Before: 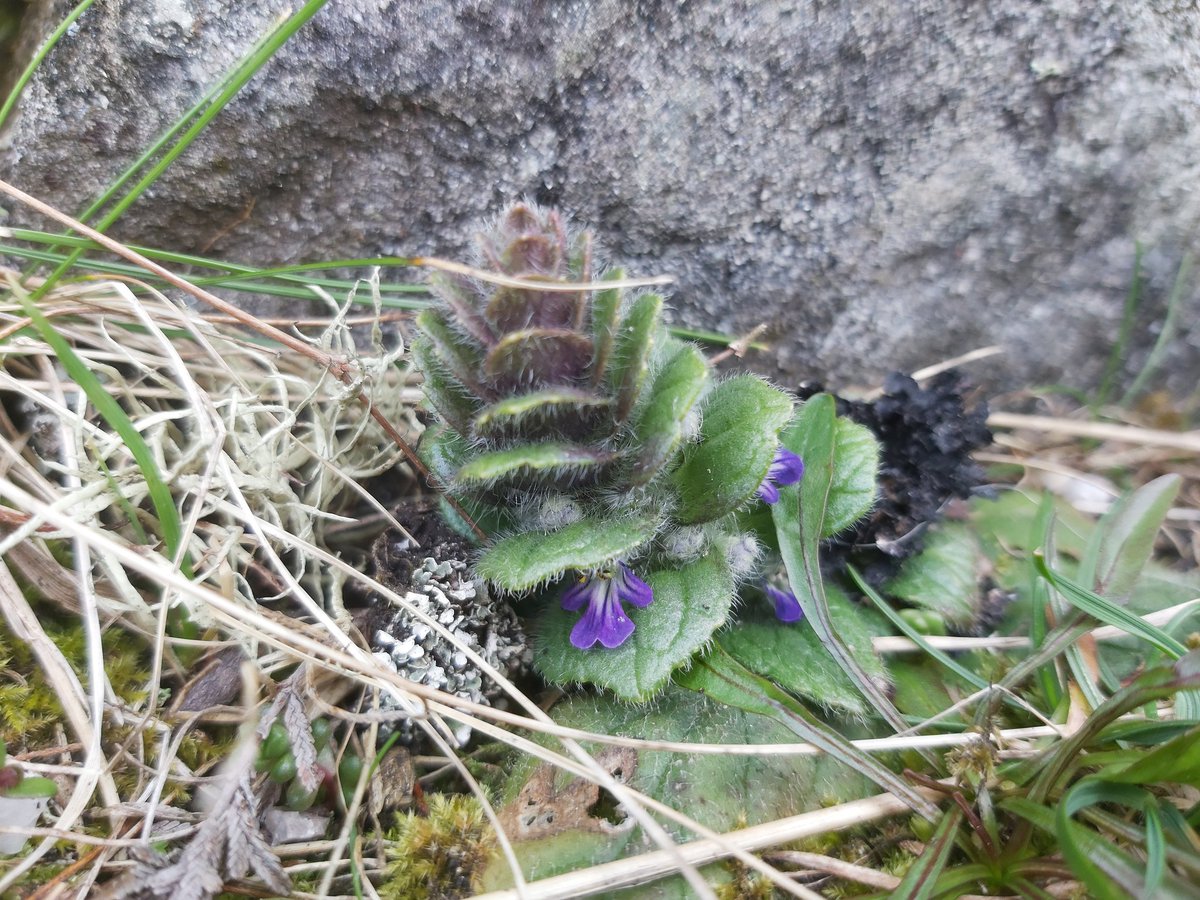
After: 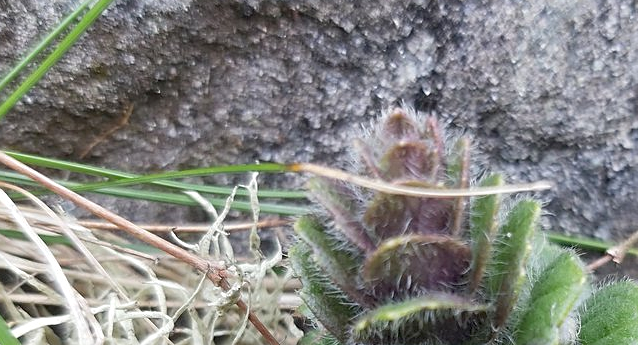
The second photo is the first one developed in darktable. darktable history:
sharpen: on, module defaults
exposure: black level correction 0.009, exposure 0.016 EV, compensate highlight preservation false
crop: left 10.193%, top 10.538%, right 36.624%, bottom 51.099%
